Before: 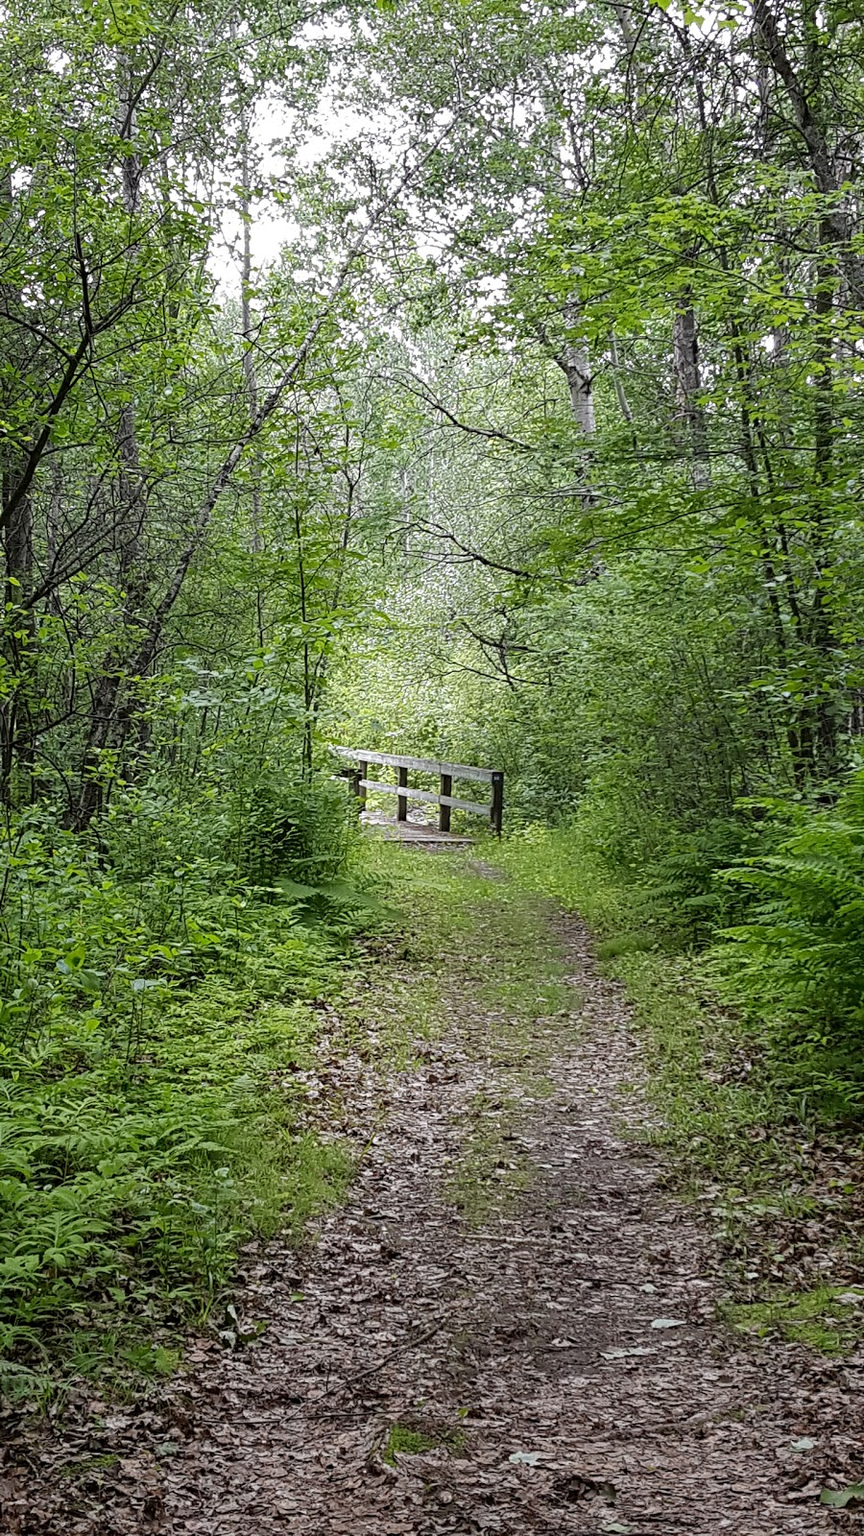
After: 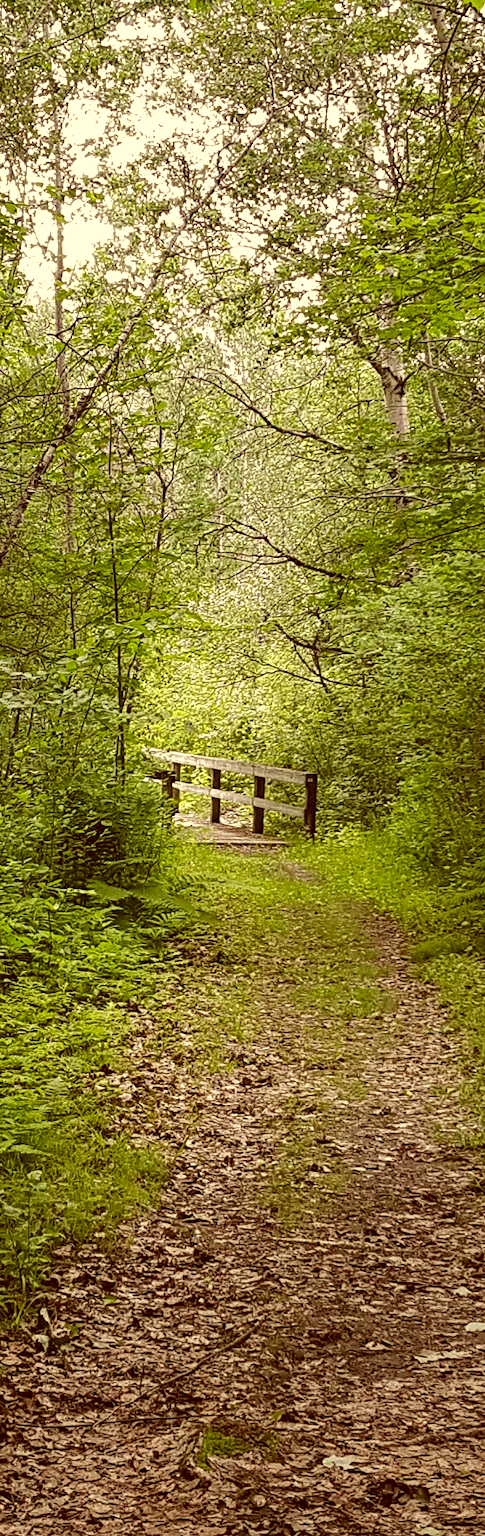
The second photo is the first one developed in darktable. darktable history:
tone equalizer: -8 EV -0.417 EV, -7 EV -0.389 EV, -6 EV -0.333 EV, -5 EV -0.222 EV, -3 EV 0.222 EV, -2 EV 0.333 EV, -1 EV 0.389 EV, +0 EV 0.417 EV, edges refinement/feathering 500, mask exposure compensation -1.57 EV, preserve details no
color correction: highlights a* 1.12, highlights b* 24.26, shadows a* 15.58, shadows b* 24.26
shadows and highlights: shadows 25, white point adjustment -3, highlights -30
crop: left 21.674%, right 22.086%
